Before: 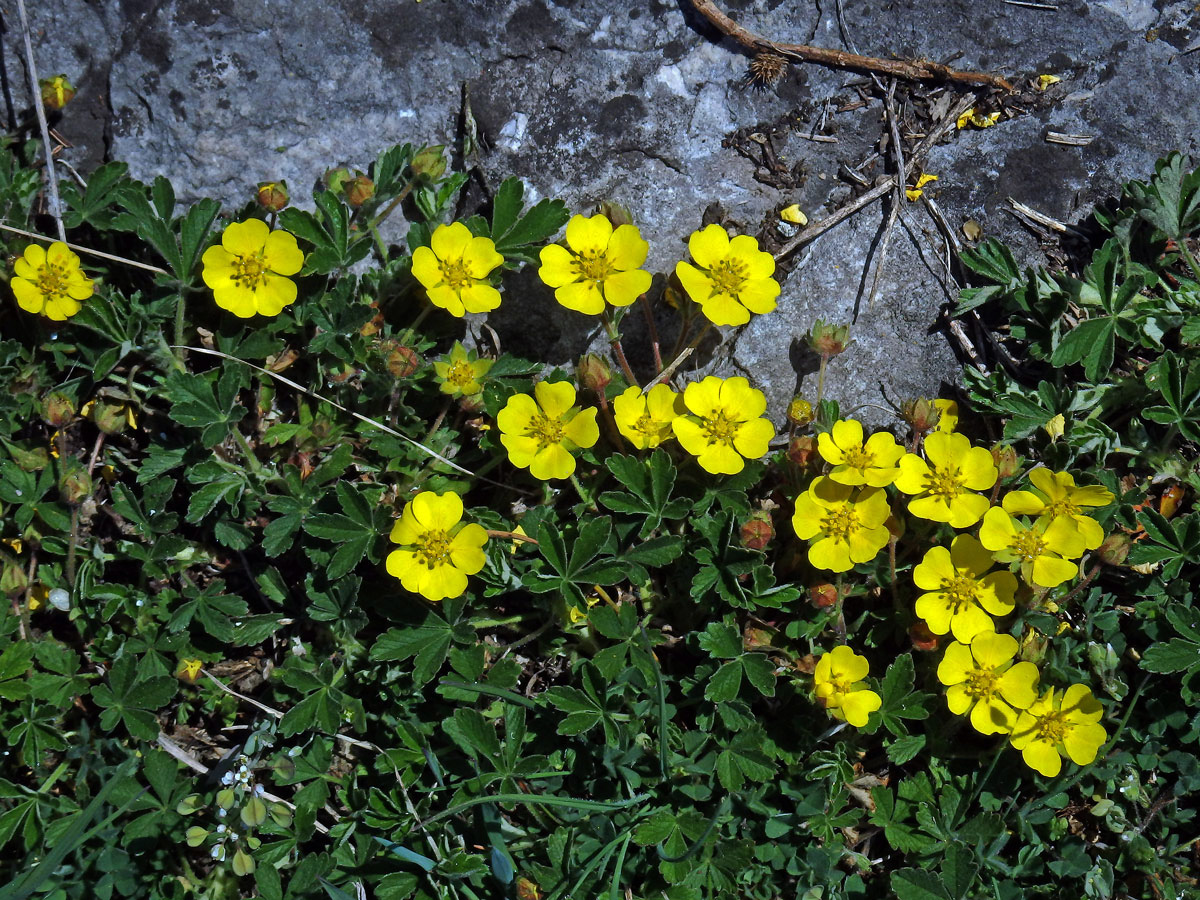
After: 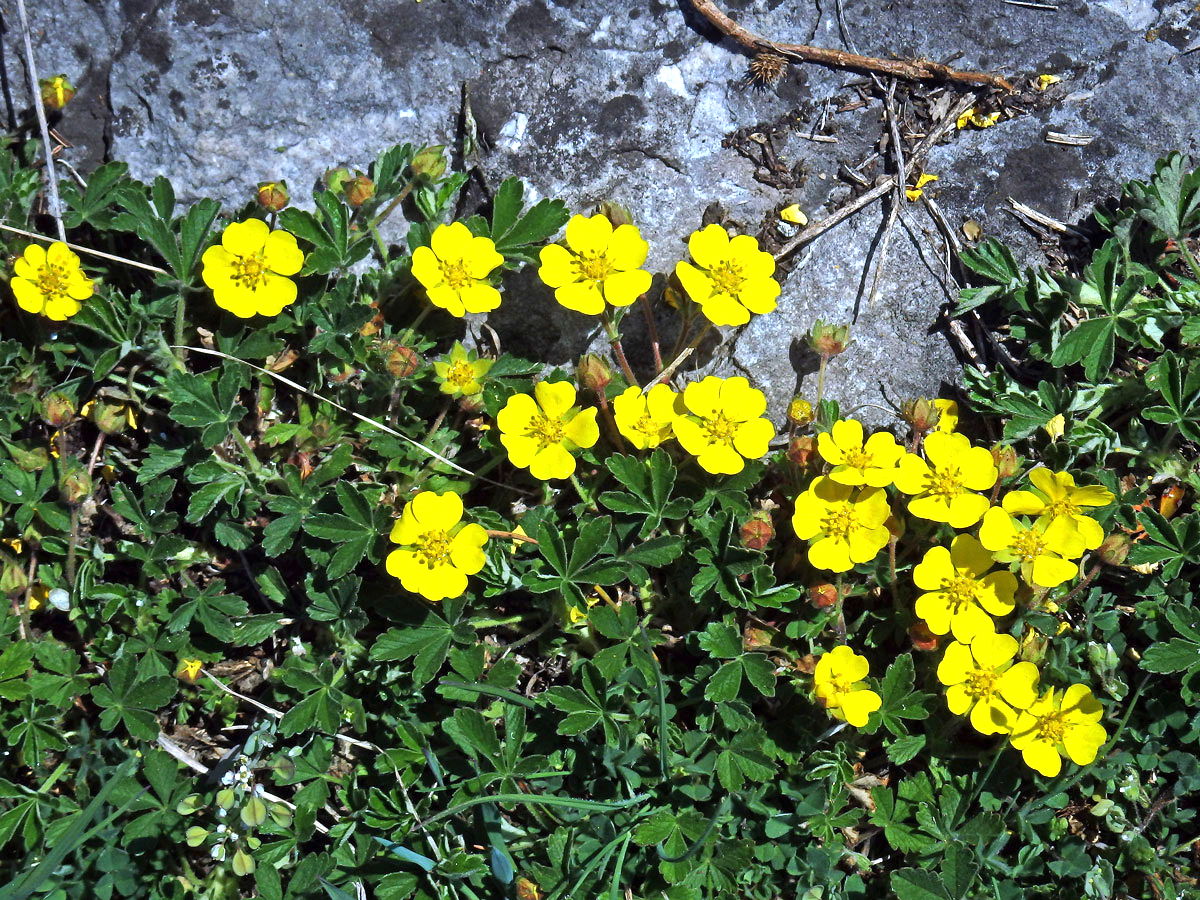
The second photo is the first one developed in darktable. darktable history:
exposure: exposure 0.951 EV, compensate highlight preservation false
